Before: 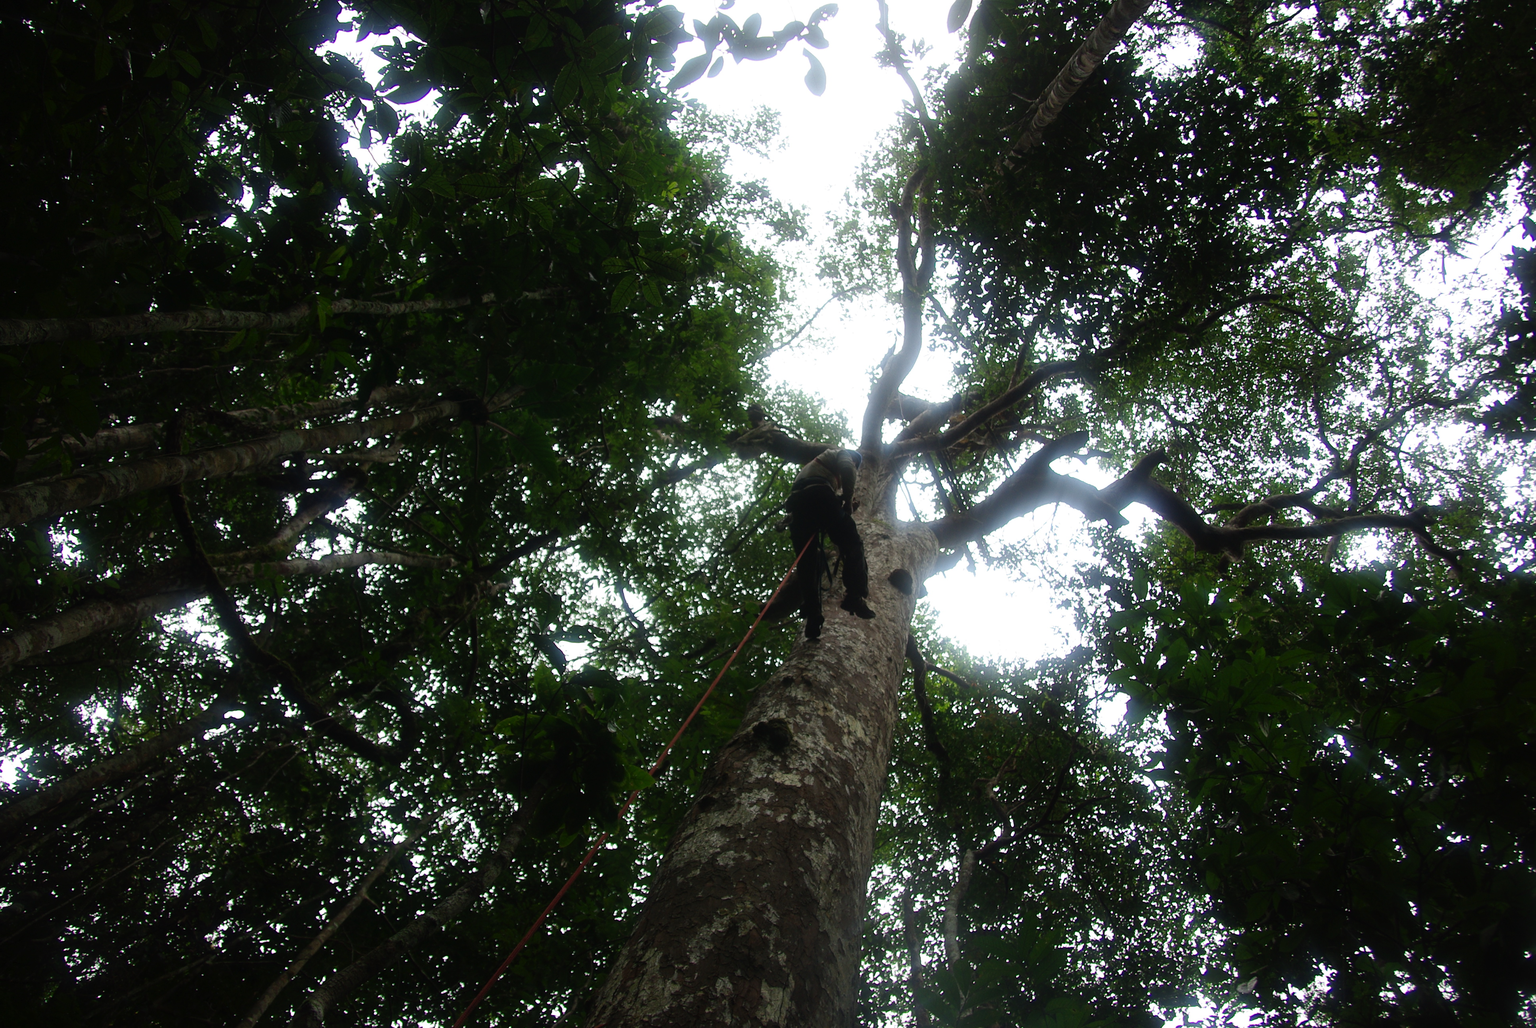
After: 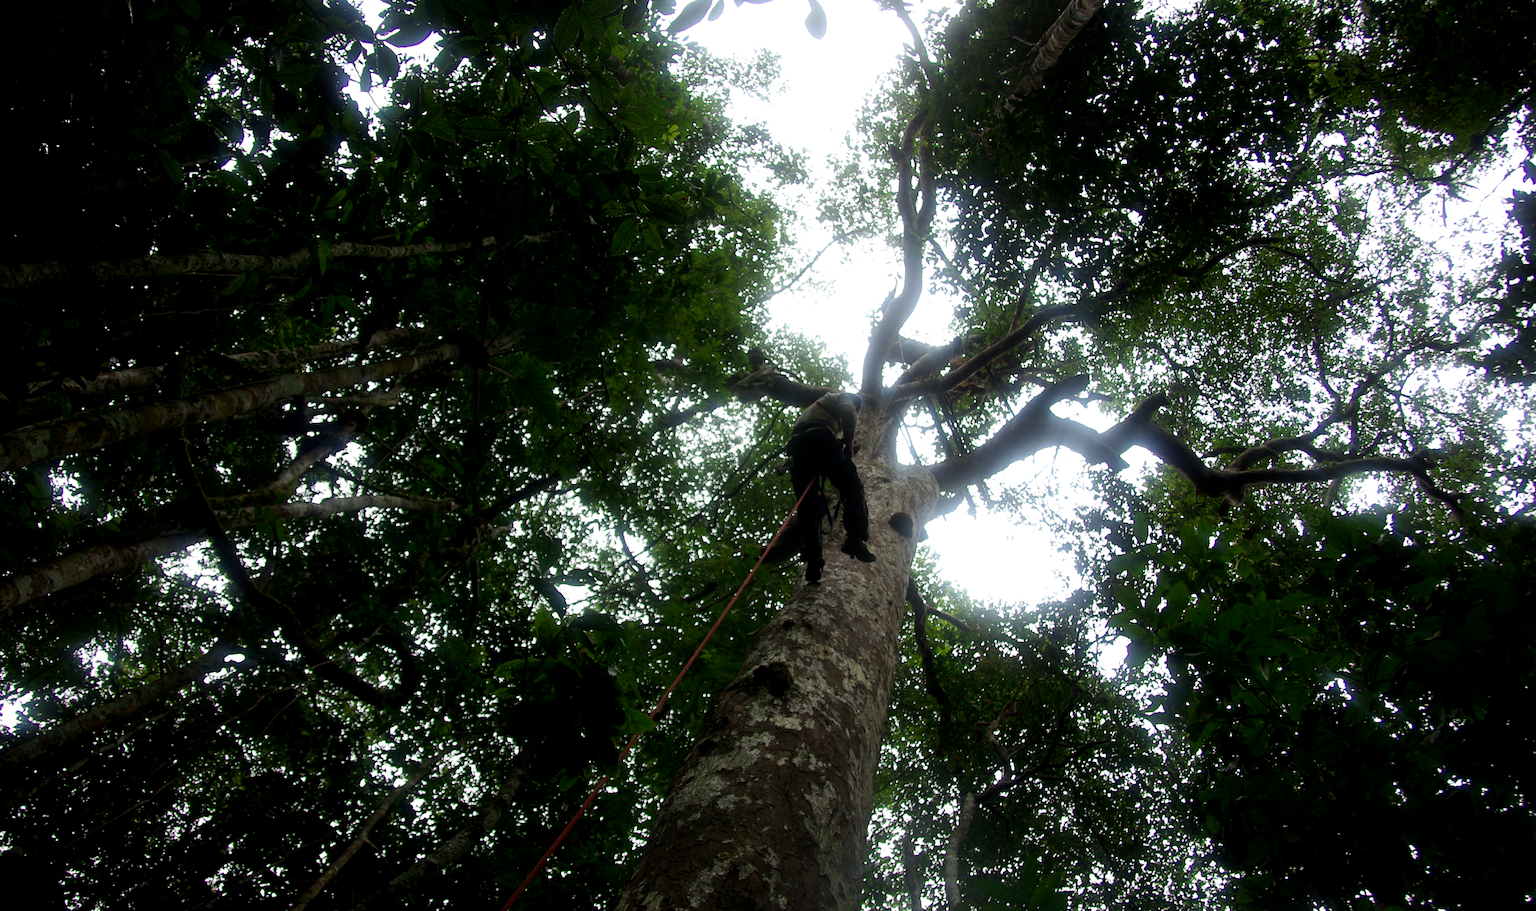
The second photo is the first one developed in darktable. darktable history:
crop and rotate: top 5.593%, bottom 5.746%
exposure: black level correction 0.004, exposure 0.016 EV, compensate highlight preservation false
